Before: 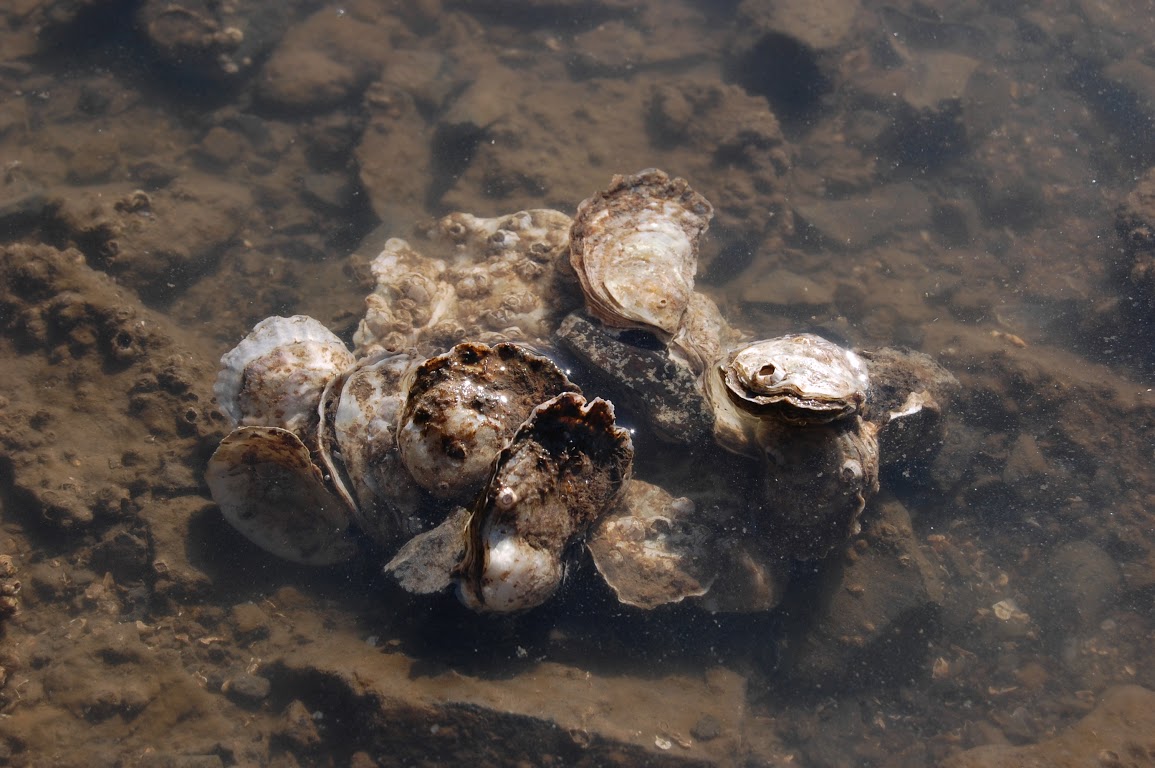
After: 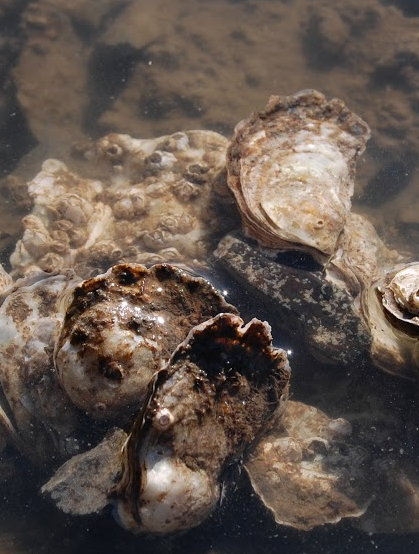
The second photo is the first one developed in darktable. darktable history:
crop and rotate: left 29.71%, top 10.393%, right 34.006%, bottom 17.391%
